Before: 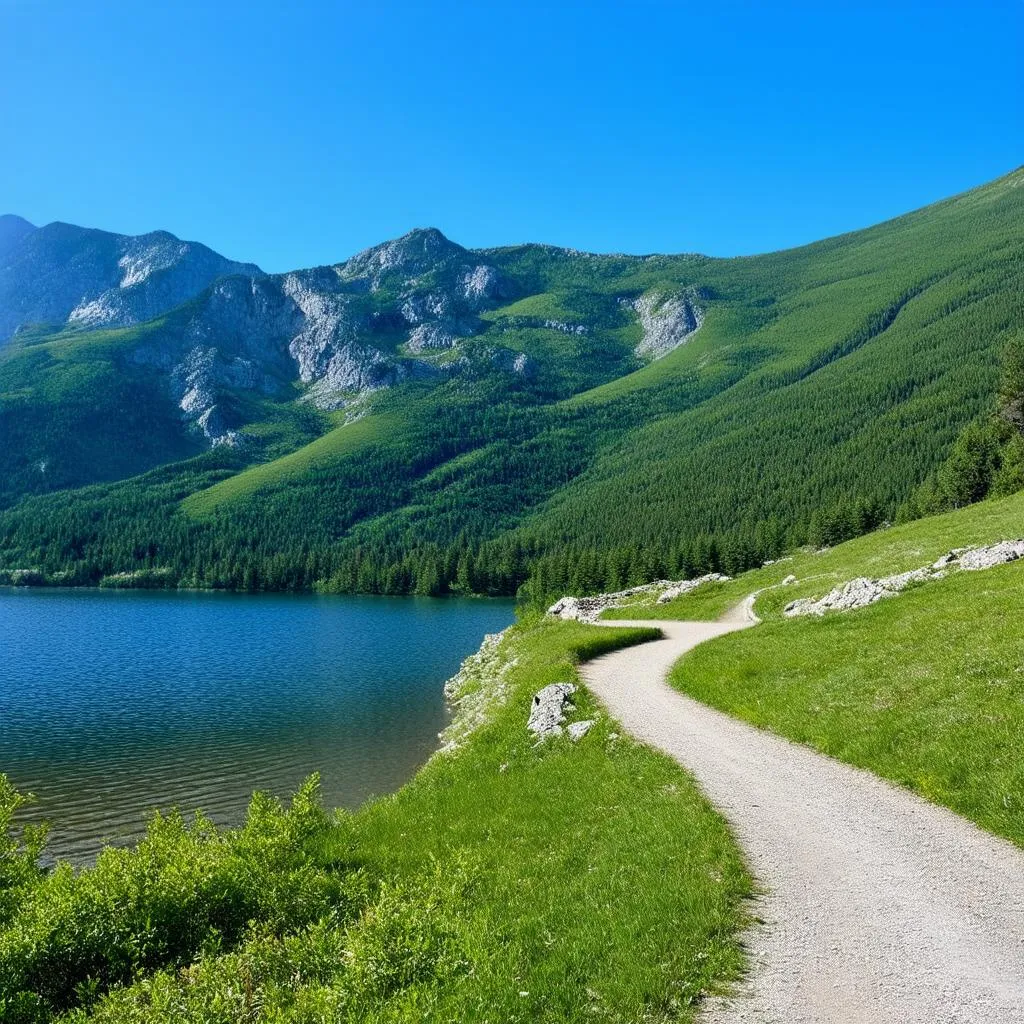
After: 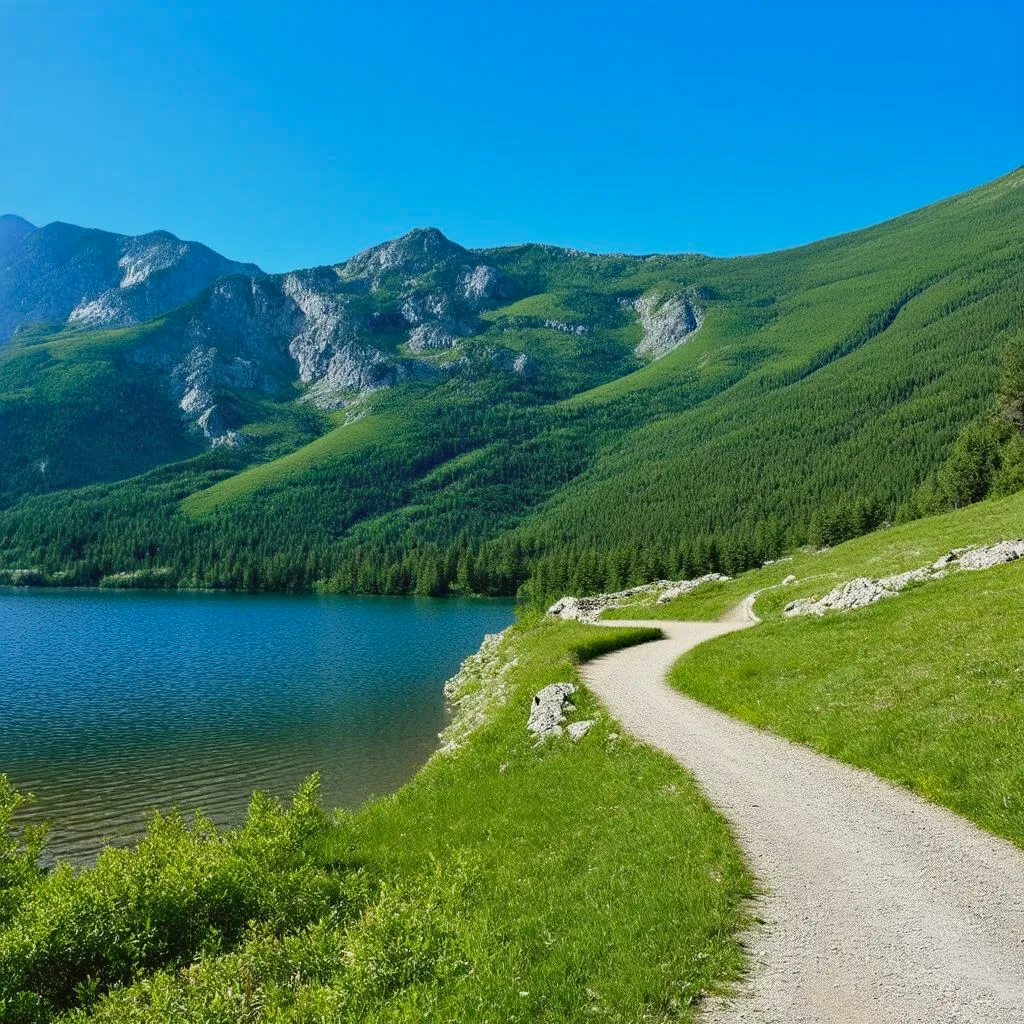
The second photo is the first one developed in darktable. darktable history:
color balance: mode lift, gamma, gain (sRGB), lift [1.04, 1, 1, 0.97], gamma [1.01, 1, 1, 0.97], gain [0.96, 1, 1, 0.97]
haze removal: compatibility mode true, adaptive false
tone equalizer: on, module defaults
